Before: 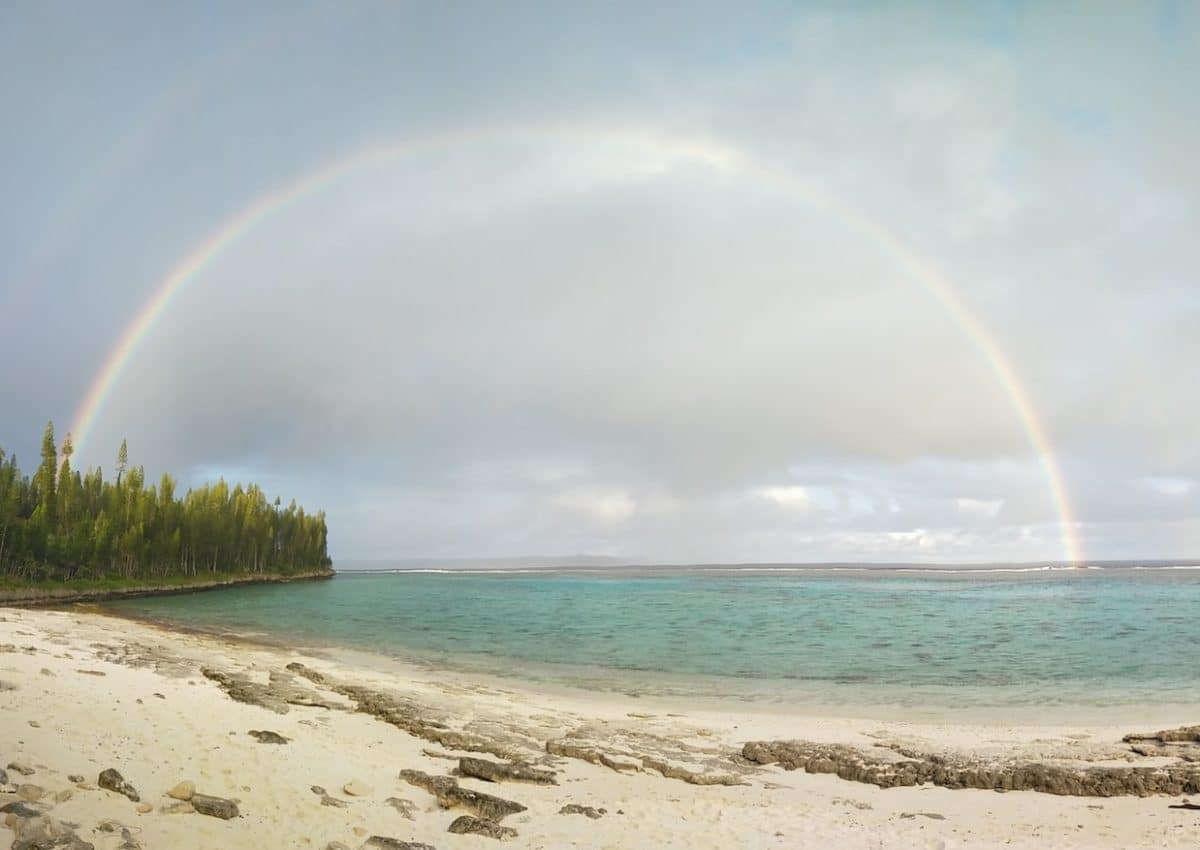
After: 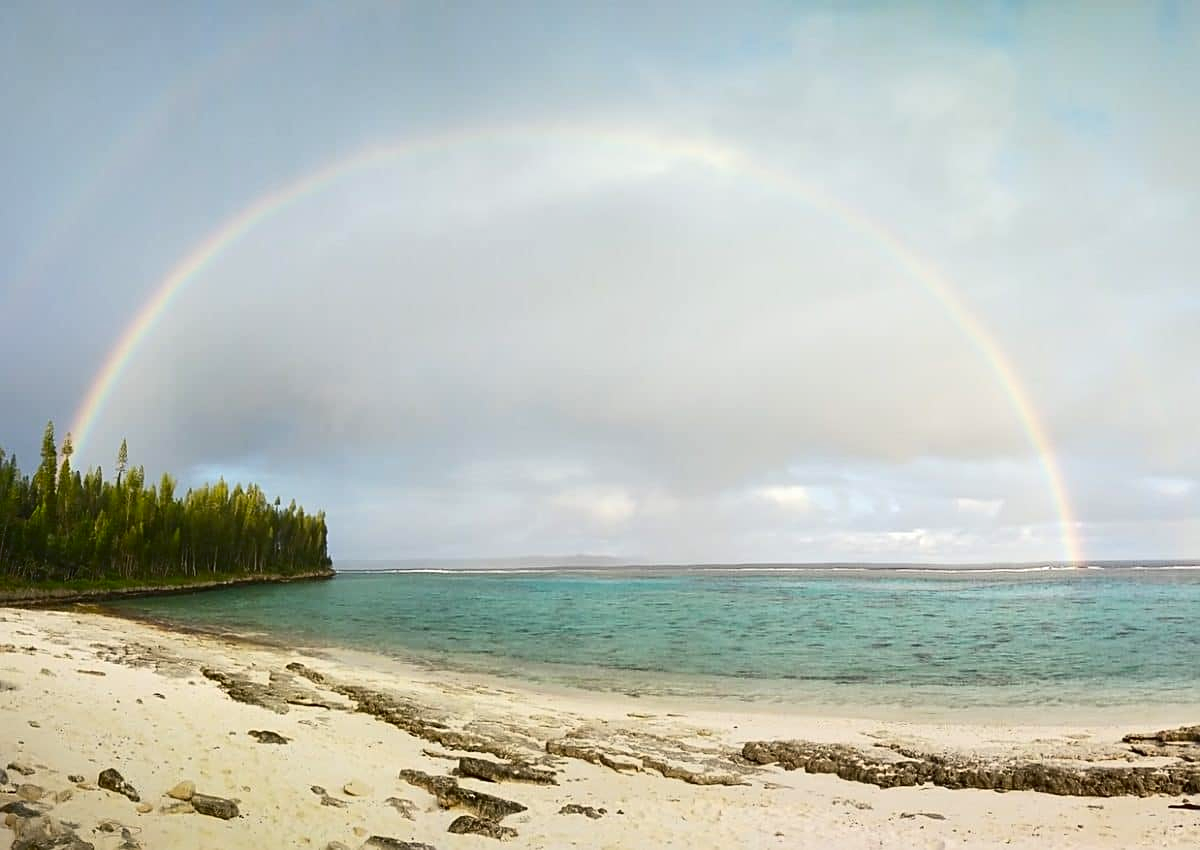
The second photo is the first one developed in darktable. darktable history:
sharpen: on, module defaults
contrast brightness saturation: contrast 0.19, brightness -0.11, saturation 0.21
